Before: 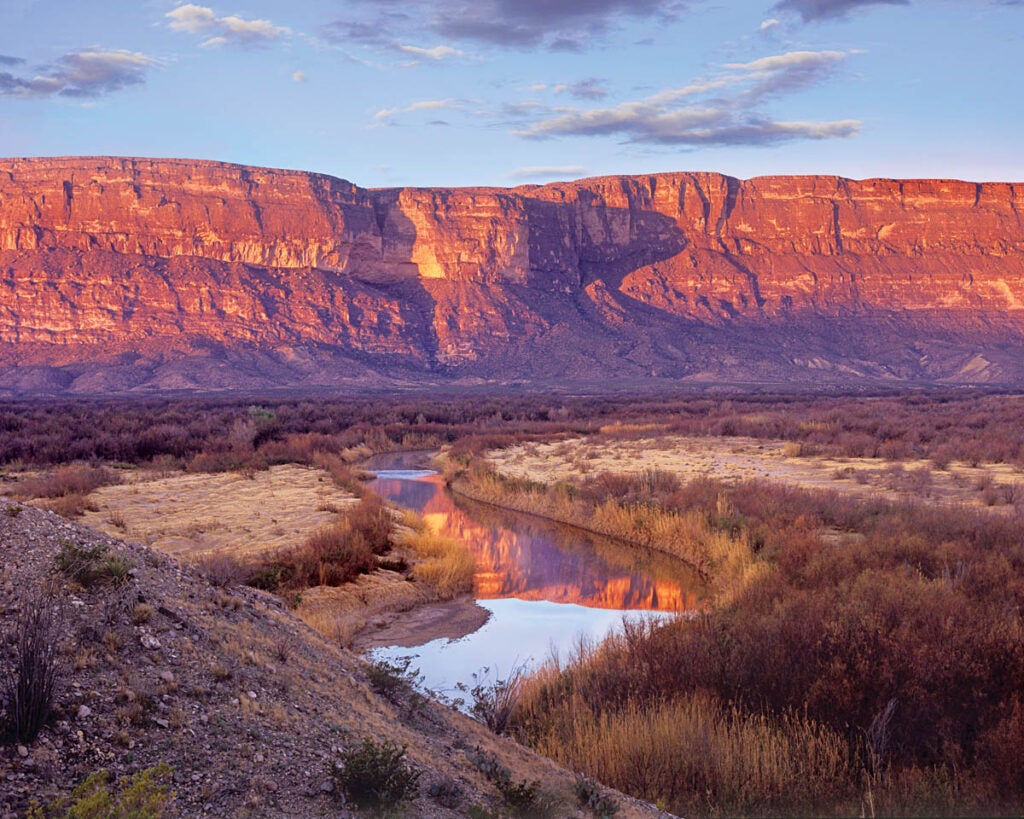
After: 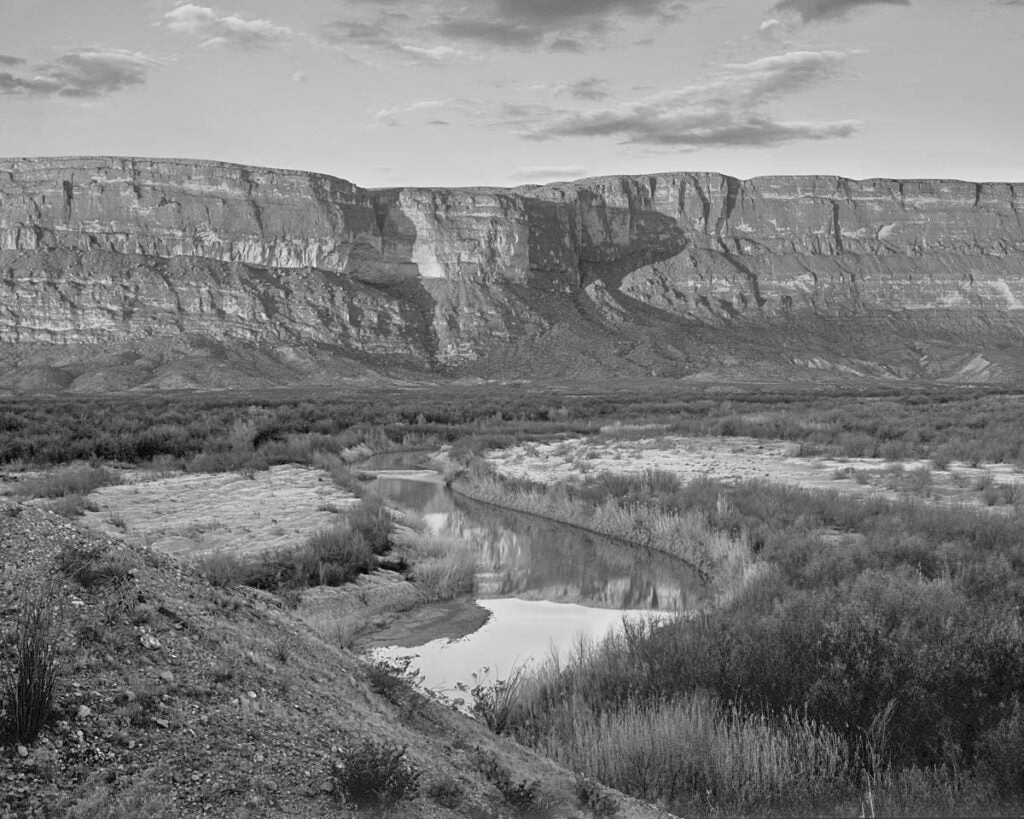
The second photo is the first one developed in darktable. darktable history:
monochrome: size 1
tone equalizer: -8 EV 1 EV, -7 EV 1 EV, -6 EV 1 EV, -5 EV 1 EV, -4 EV 1 EV, -3 EV 0.75 EV, -2 EV 0.5 EV, -1 EV 0.25 EV
exposure: compensate highlight preservation false
